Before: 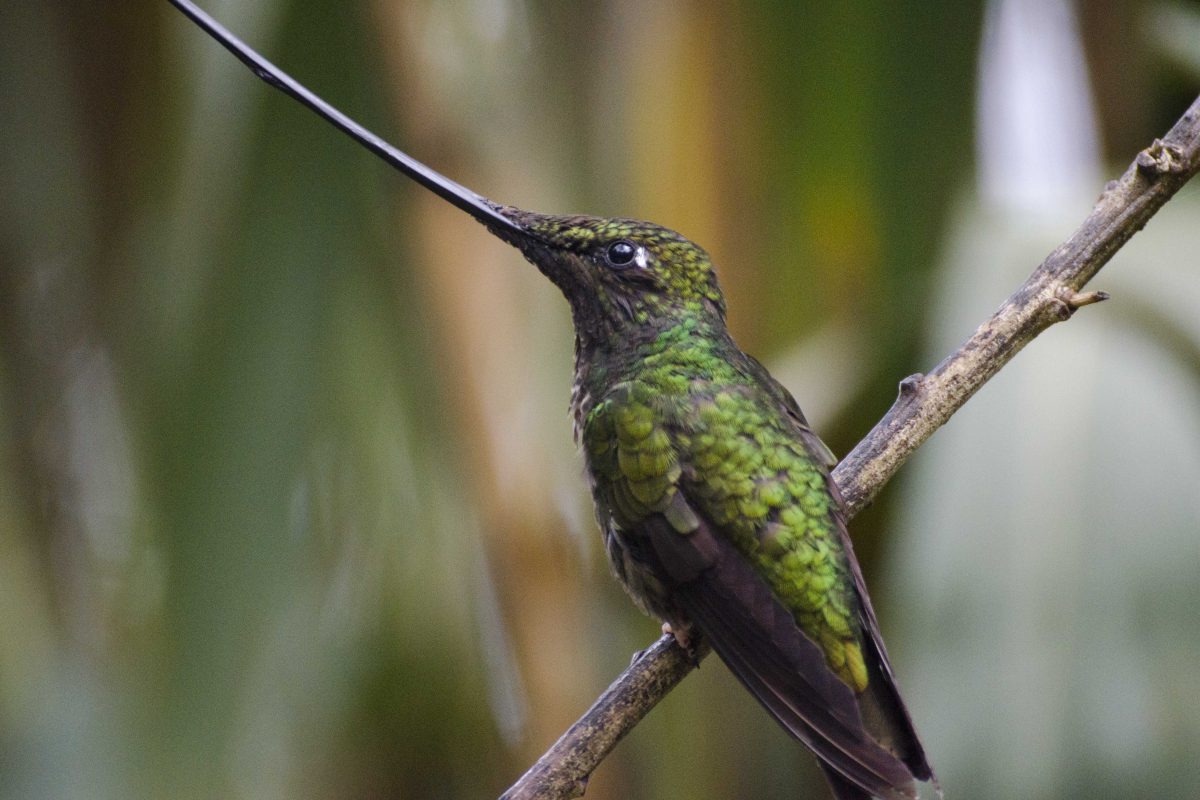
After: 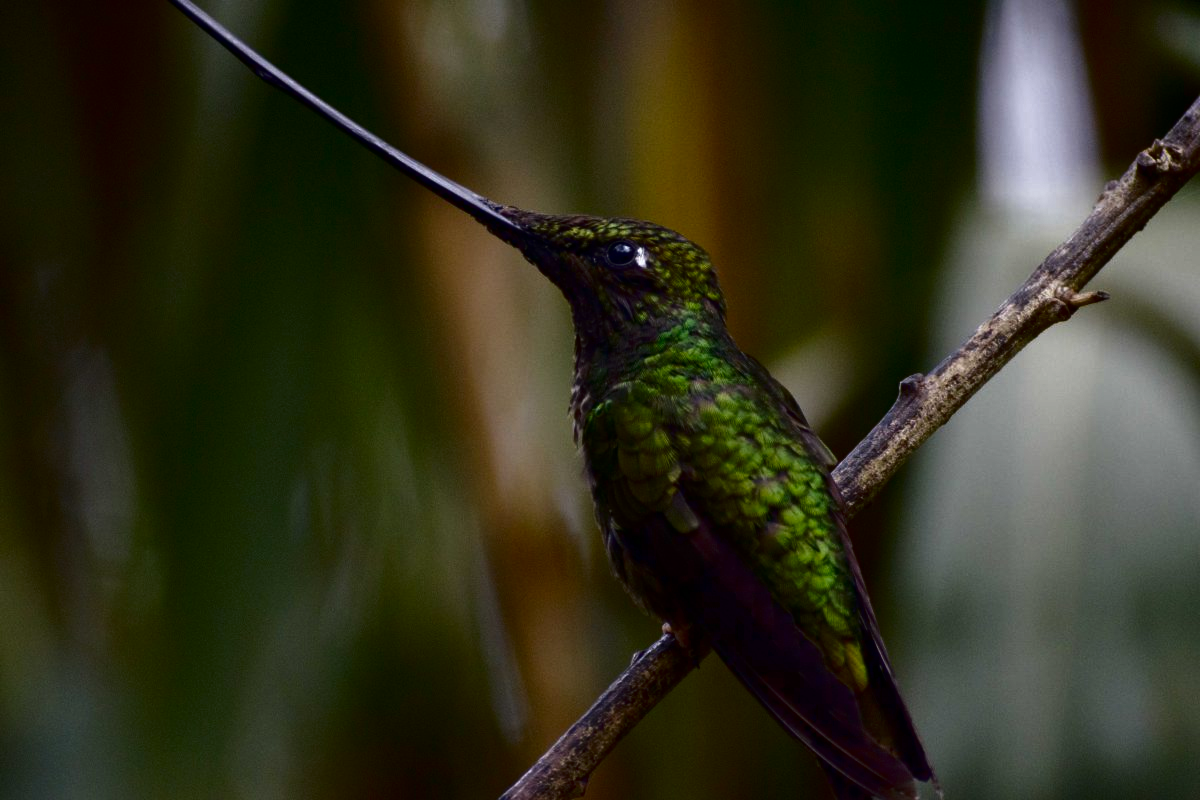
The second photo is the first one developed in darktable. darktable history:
contrast brightness saturation: contrast 0.091, brightness -0.601, saturation 0.174
